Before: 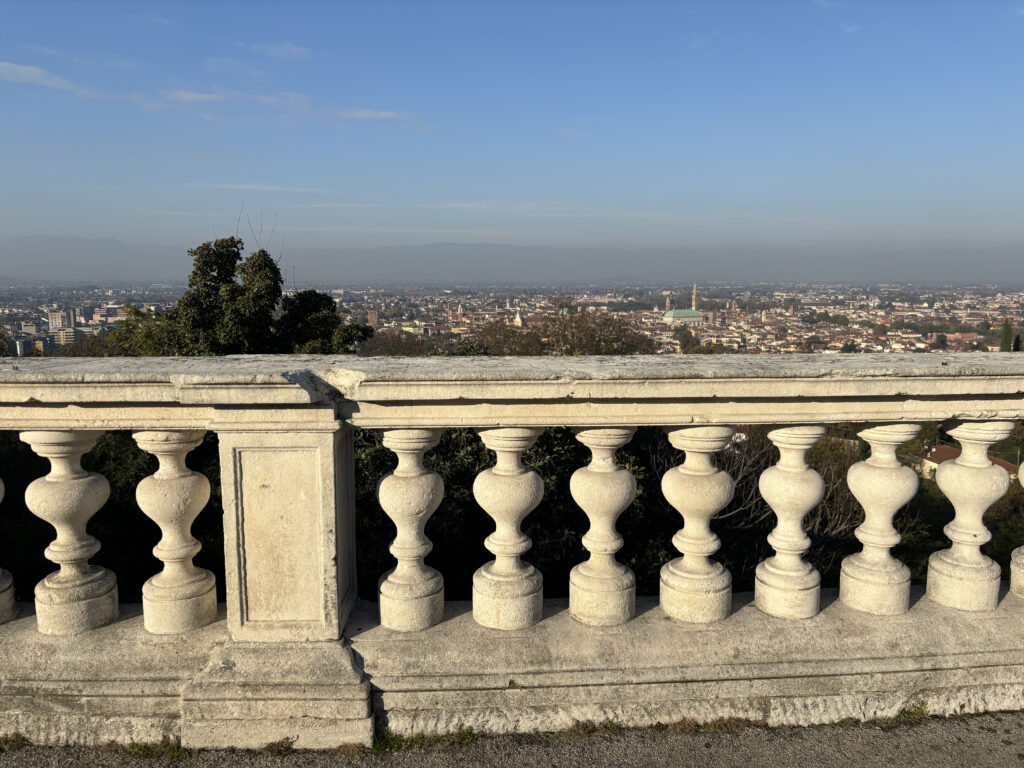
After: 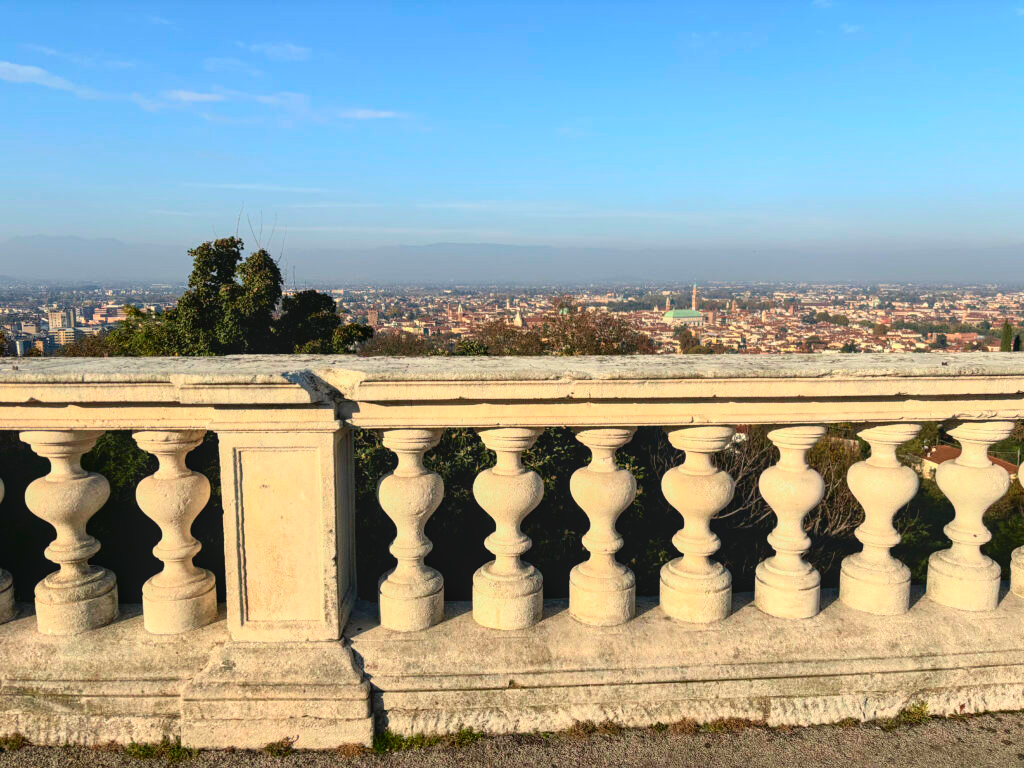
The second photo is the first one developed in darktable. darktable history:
exposure: black level correction 0.001, exposure 0.296 EV, compensate highlight preservation false
tone curve: curves: ch0 [(0, 0) (0.091, 0.075) (0.409, 0.457) (0.733, 0.82) (0.844, 0.908) (0.909, 0.942) (1, 0.973)]; ch1 [(0, 0) (0.437, 0.404) (0.5, 0.5) (0.529, 0.556) (0.58, 0.606) (0.616, 0.654) (1, 1)]; ch2 [(0, 0) (0.442, 0.415) (0.5, 0.5) (0.535, 0.557) (0.585, 0.62) (1, 1)], color space Lab, independent channels, preserve colors none
local contrast: detail 109%
